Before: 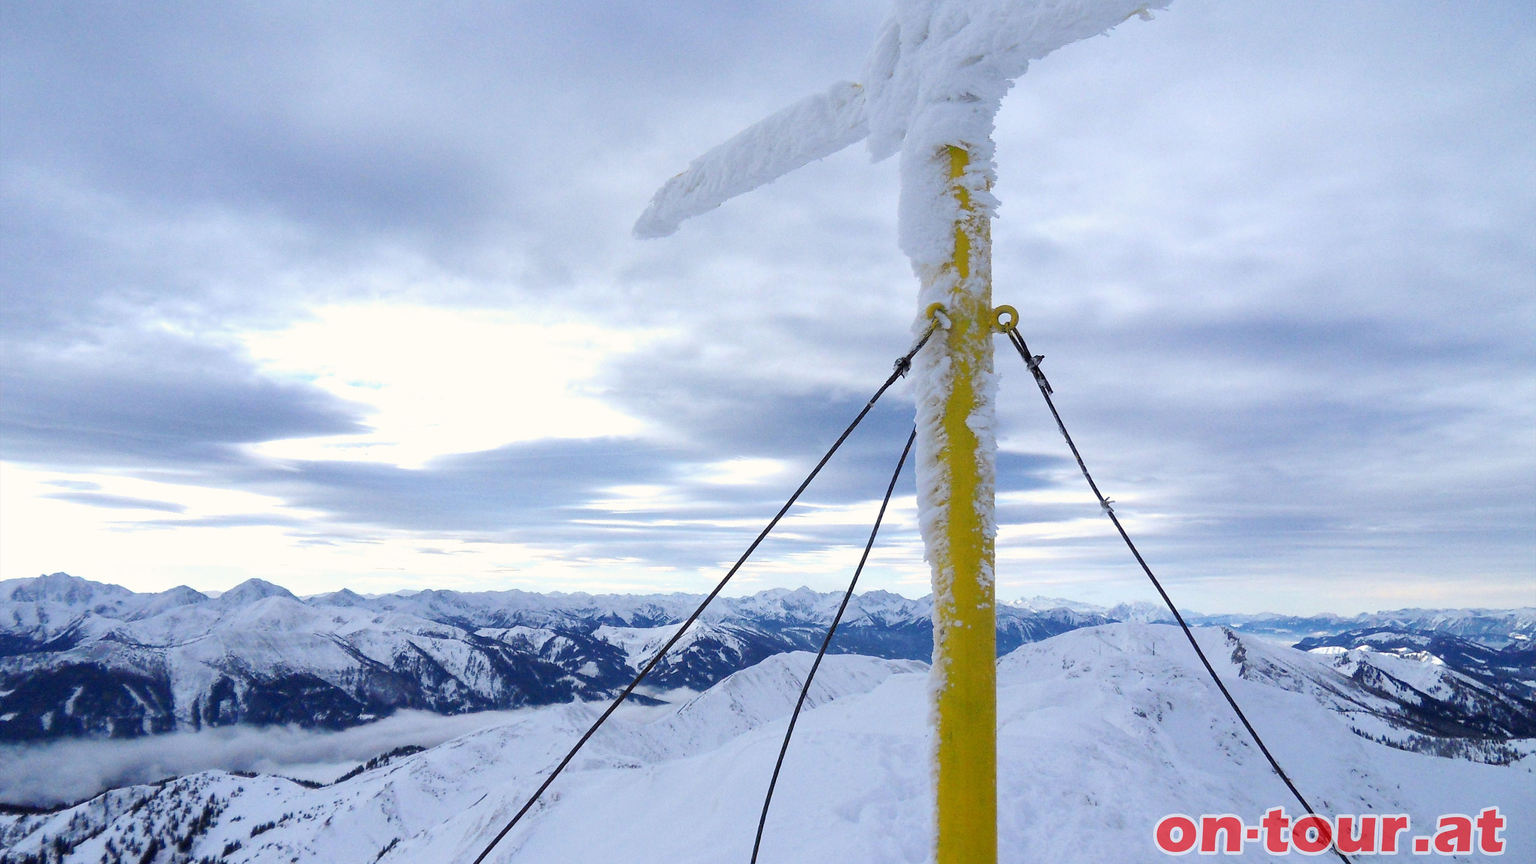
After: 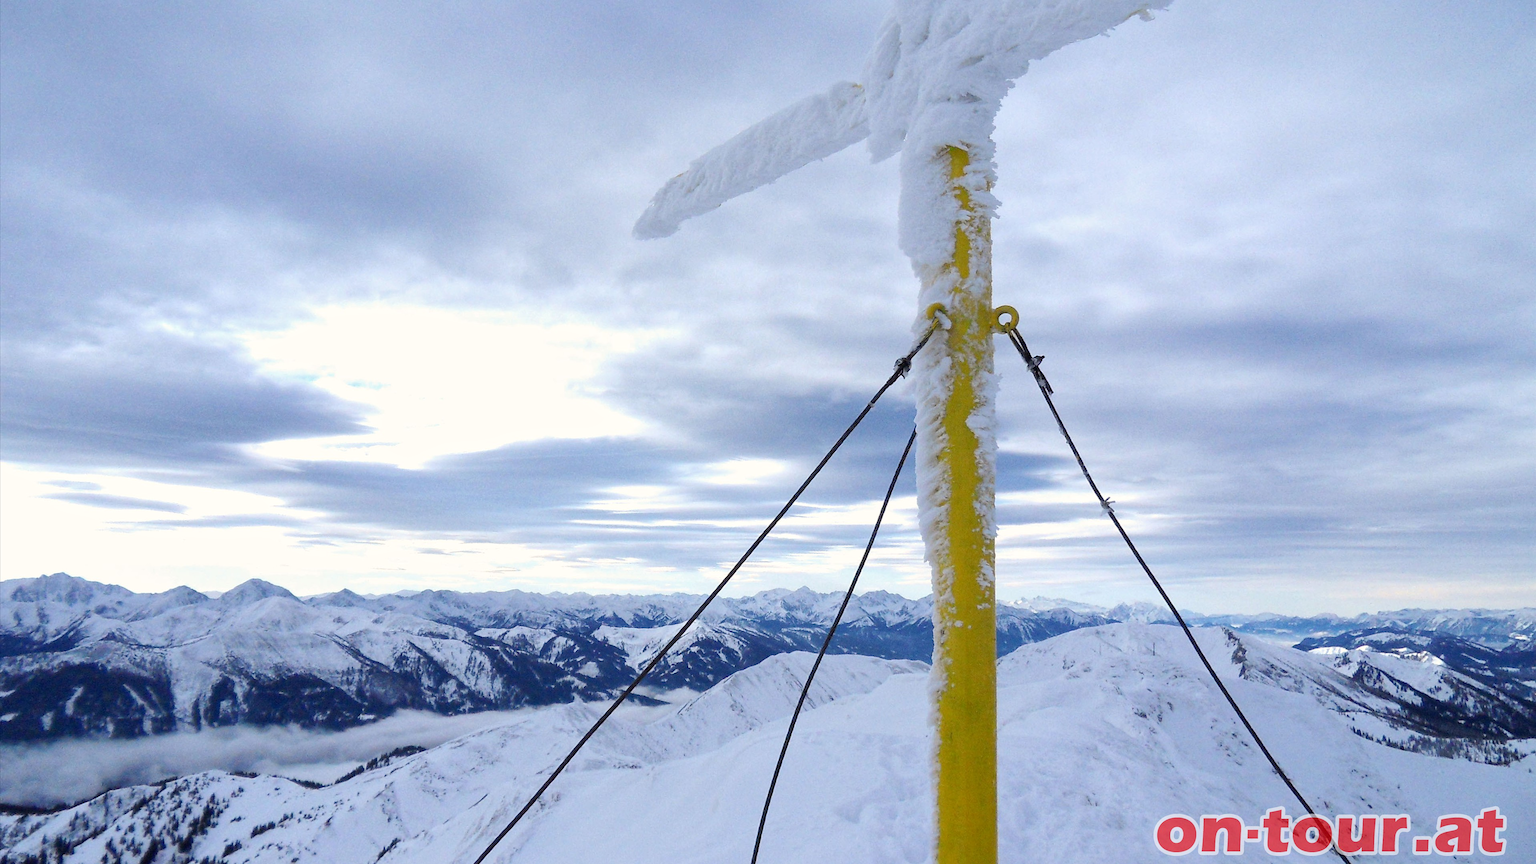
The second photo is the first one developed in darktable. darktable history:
local contrast: mode bilateral grid, contrast 10, coarseness 25, detail 115%, midtone range 0.2
